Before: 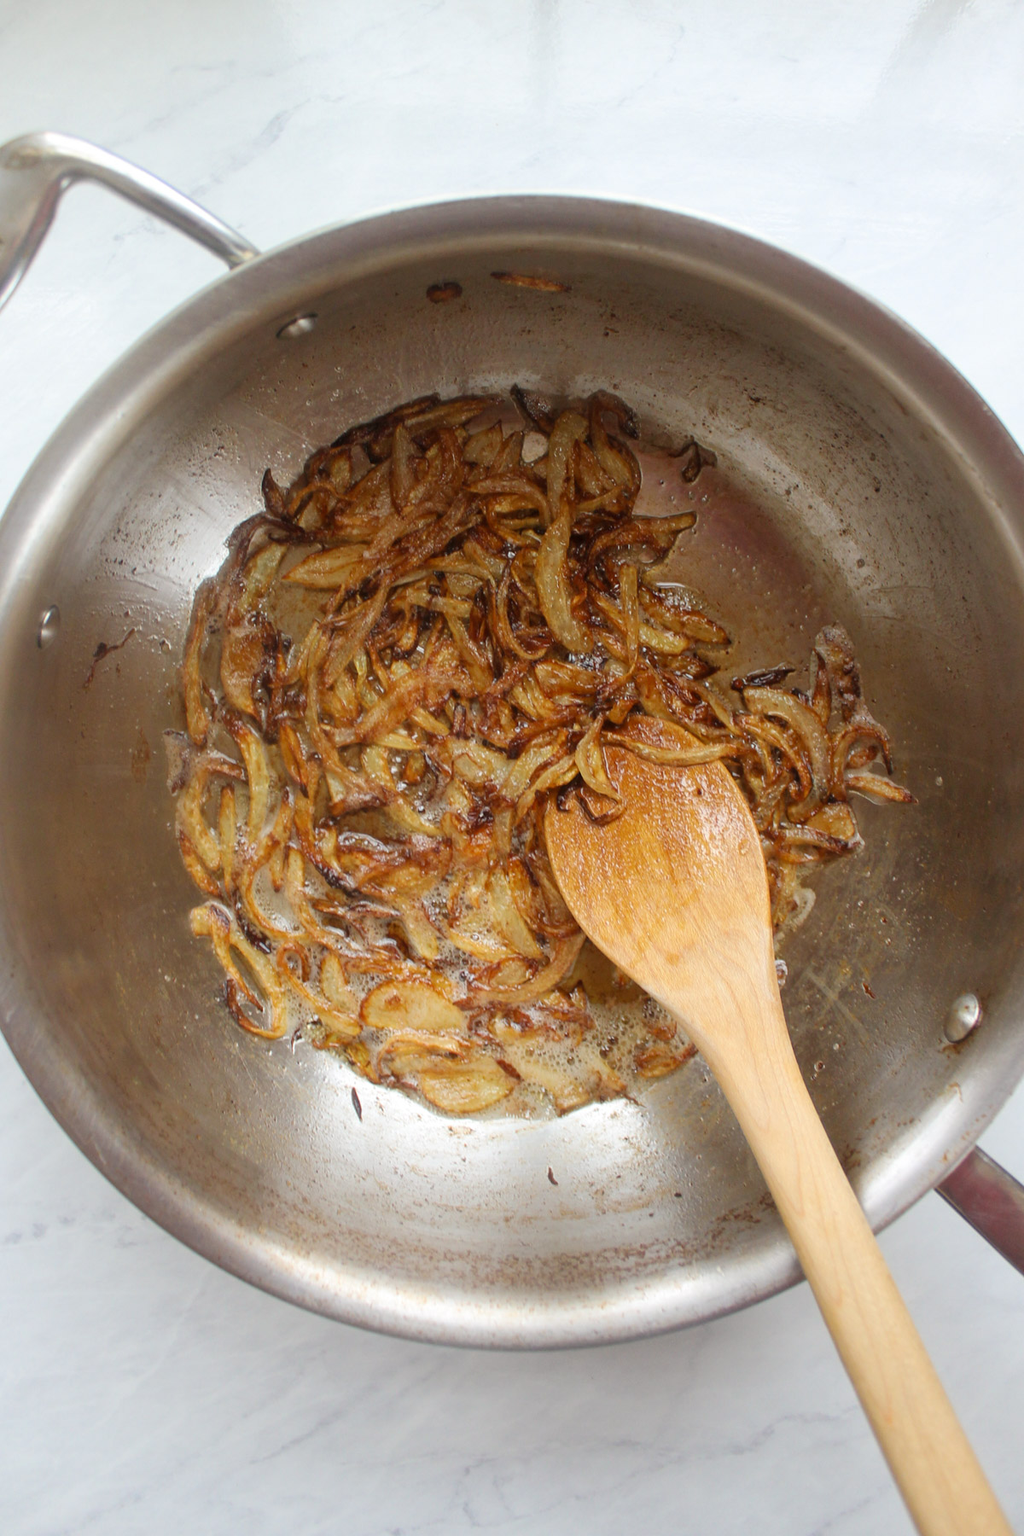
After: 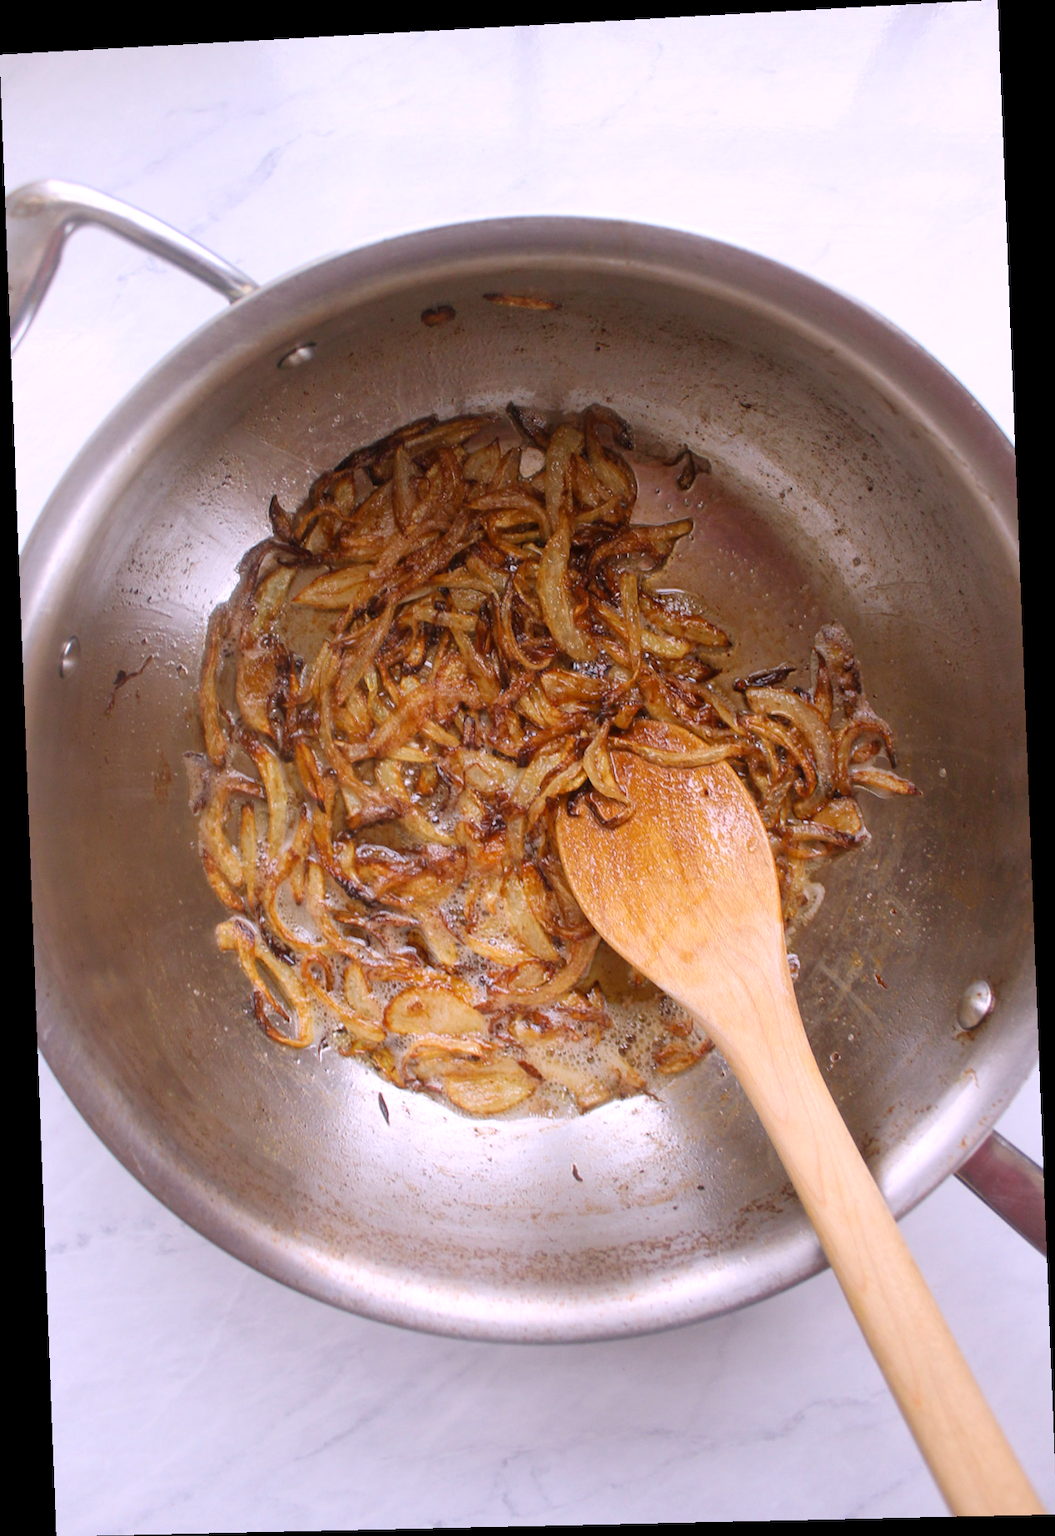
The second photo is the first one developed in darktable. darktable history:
white balance: red 1.066, blue 1.119
rotate and perspective: rotation -2.22°, lens shift (horizontal) -0.022, automatic cropping off
